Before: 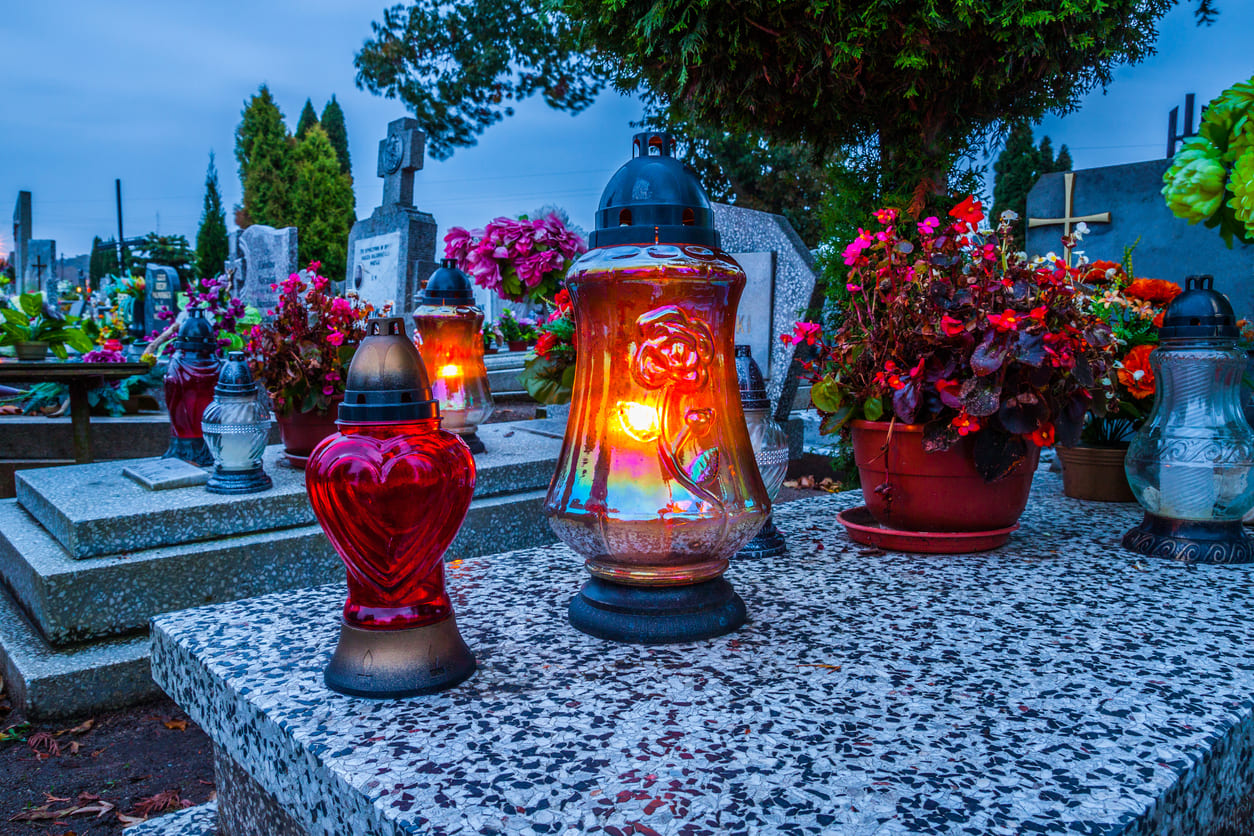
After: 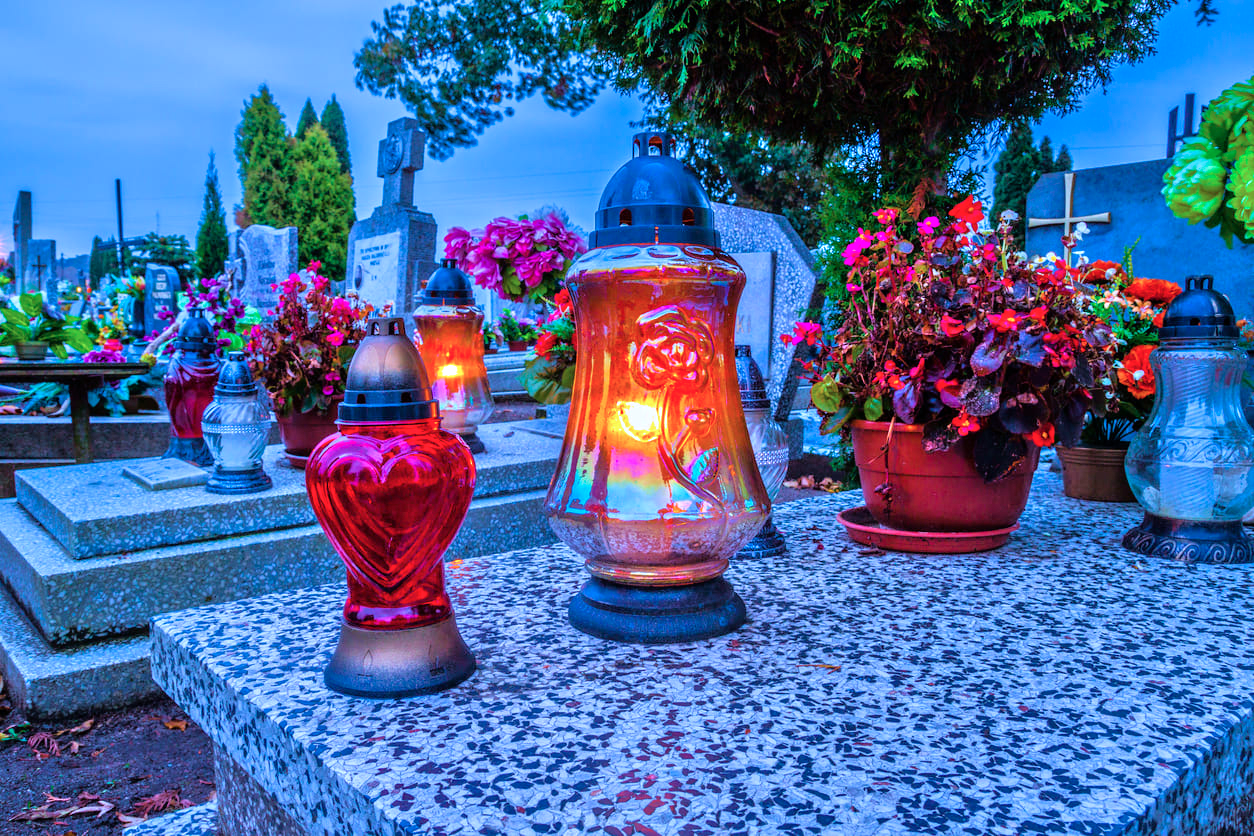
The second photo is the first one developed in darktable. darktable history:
color calibration: illuminant as shot in camera, x 0.379, y 0.396, temperature 4138.76 K
velvia: on, module defaults
tone equalizer: -7 EV 0.15 EV, -6 EV 0.6 EV, -5 EV 1.15 EV, -4 EV 1.33 EV, -3 EV 1.15 EV, -2 EV 0.6 EV, -1 EV 0.15 EV, mask exposure compensation -0.5 EV
